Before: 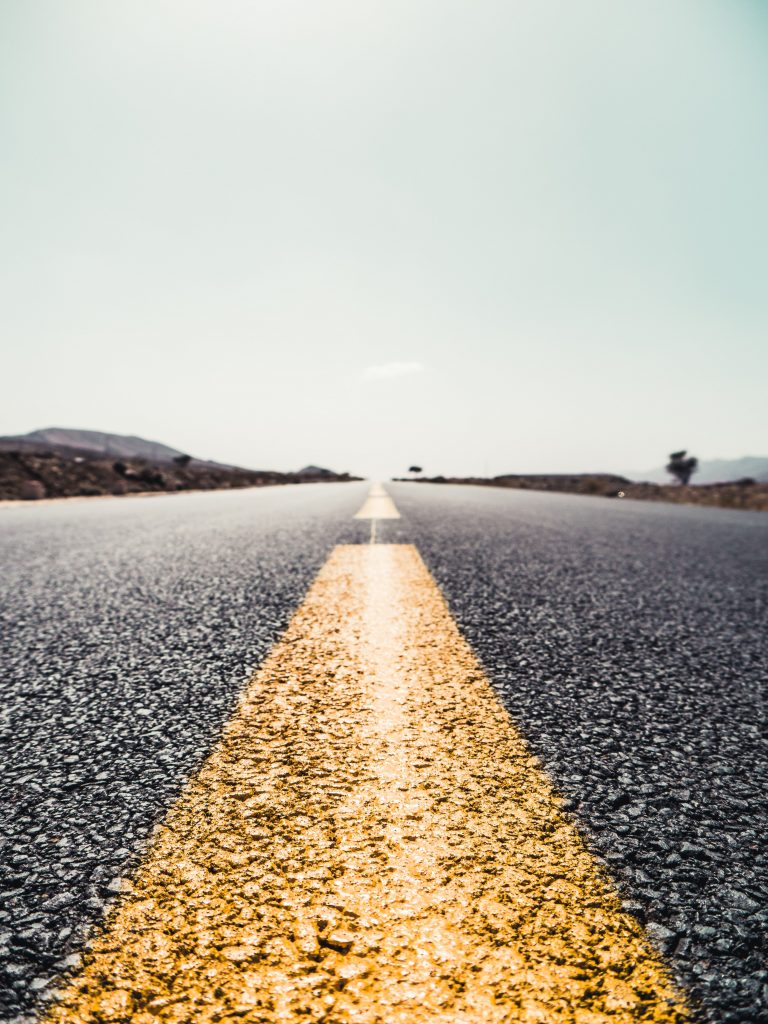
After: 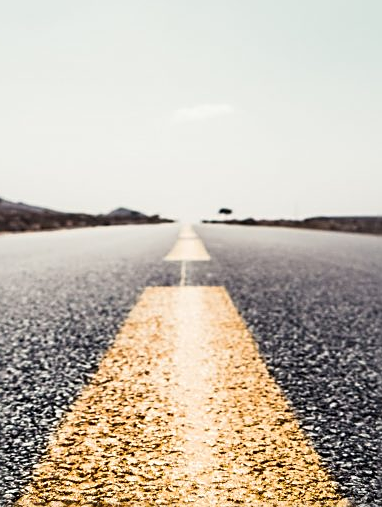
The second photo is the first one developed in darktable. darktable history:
crop: left 24.821%, top 25.208%, right 25.401%, bottom 25.238%
sharpen: on, module defaults
